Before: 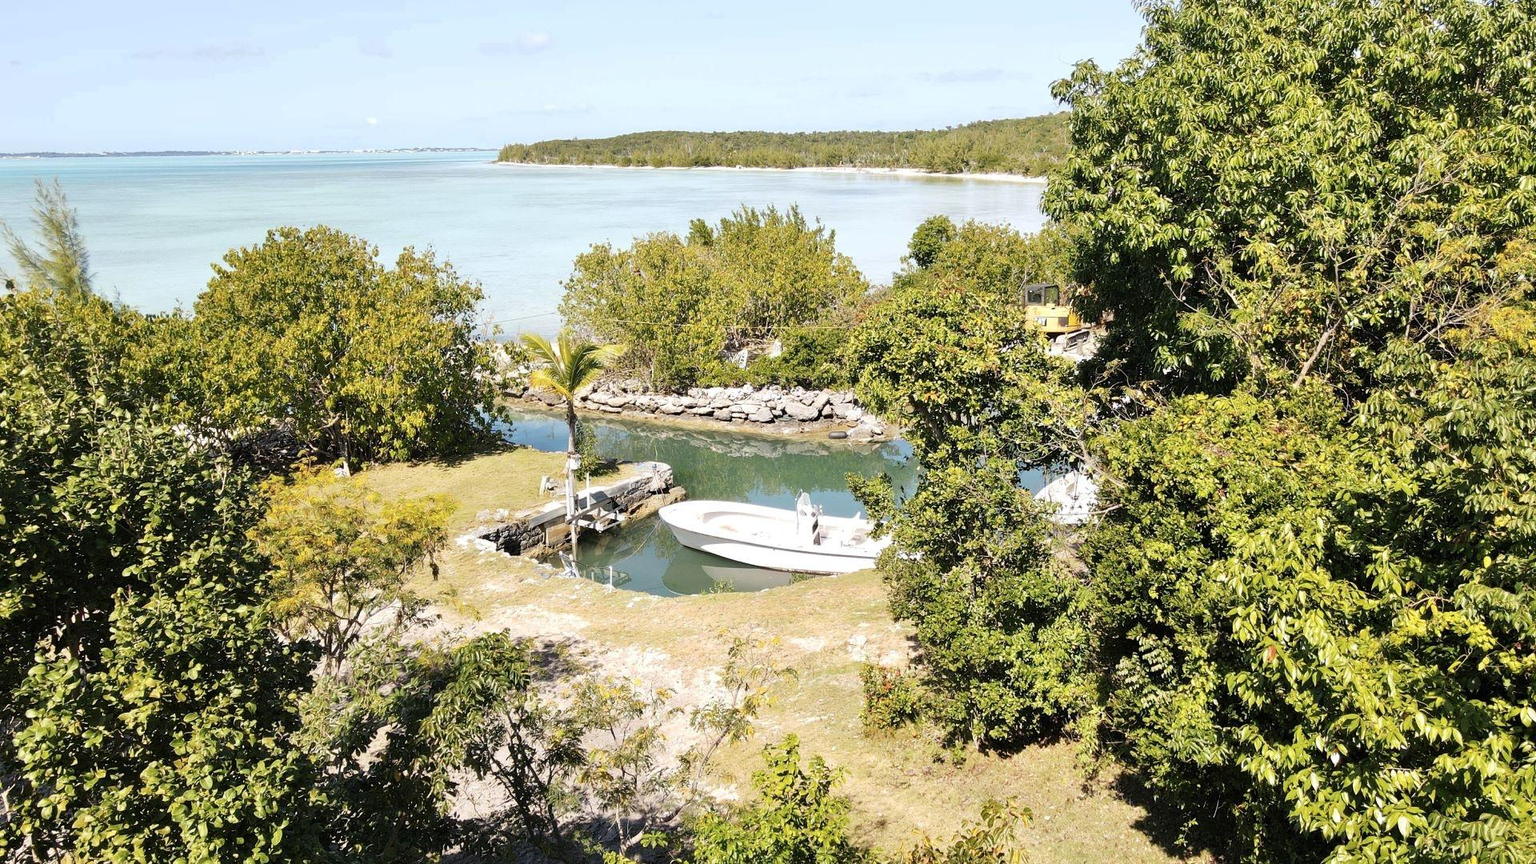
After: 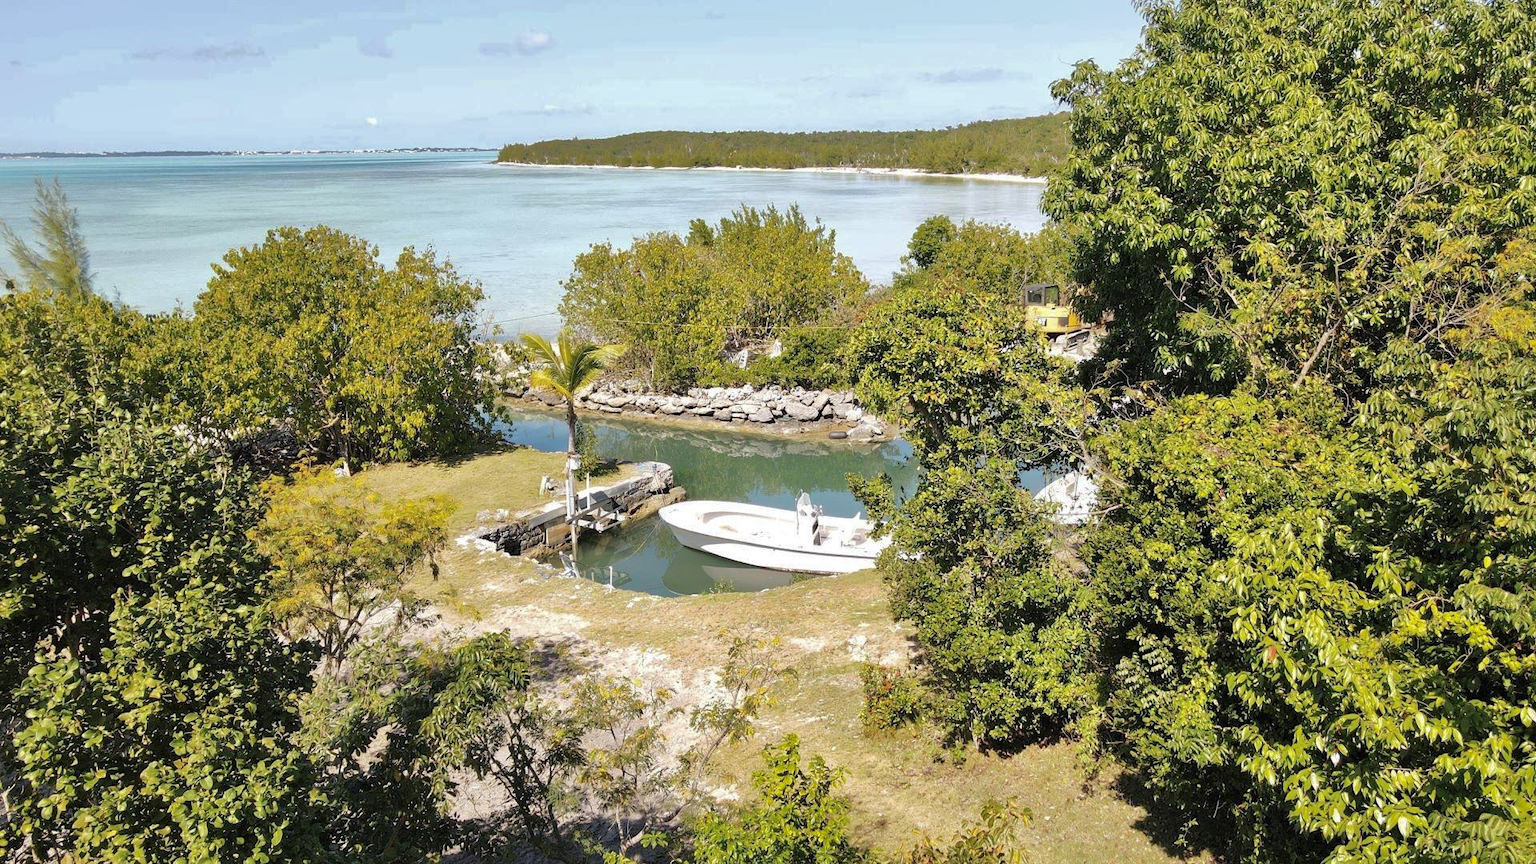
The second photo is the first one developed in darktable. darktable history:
shadows and highlights: shadows 40.31, highlights -59.66
